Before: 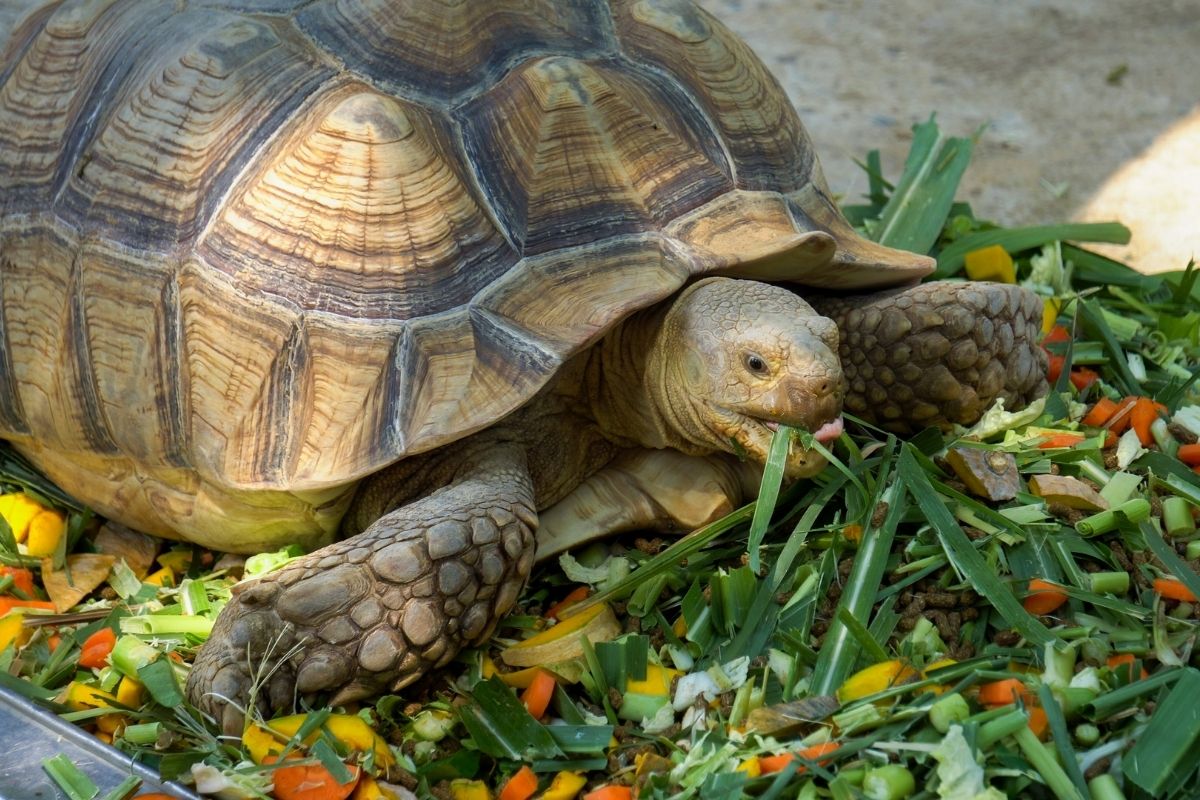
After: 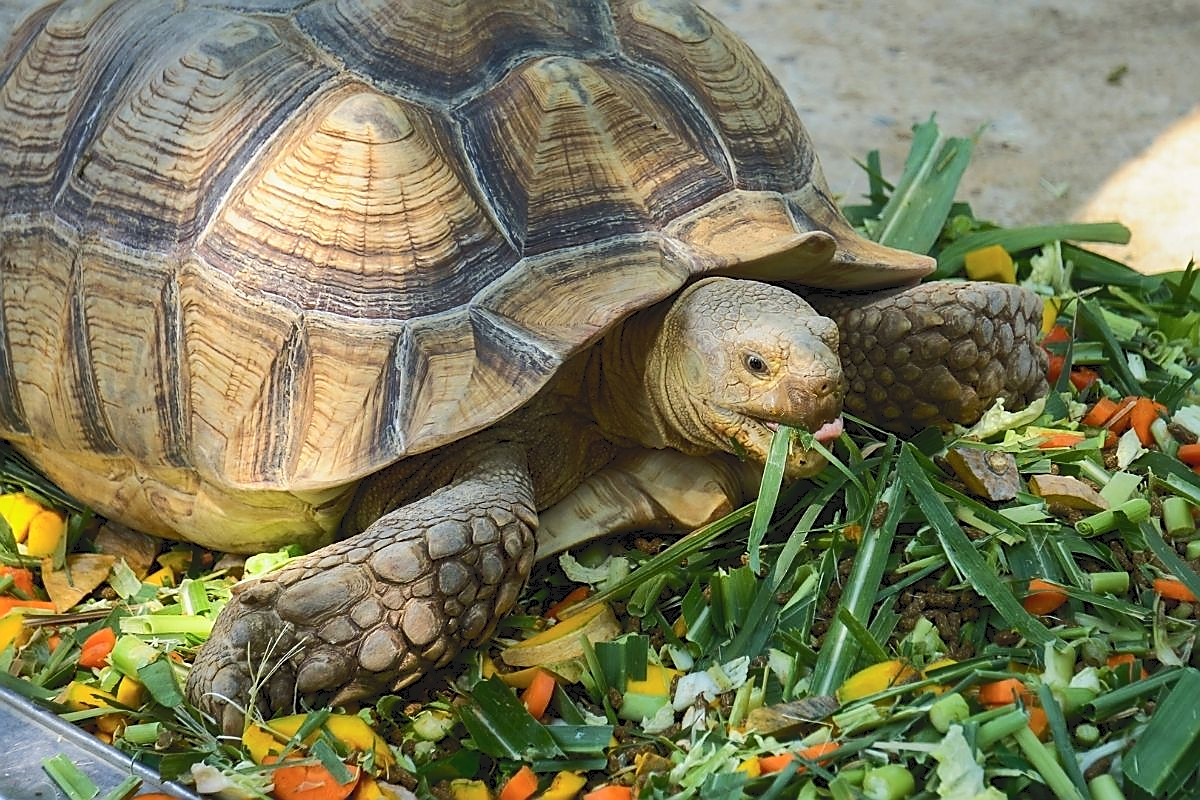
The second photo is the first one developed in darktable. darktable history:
tone curve: curves: ch0 [(0, 0) (0.003, 0.1) (0.011, 0.101) (0.025, 0.11) (0.044, 0.126) (0.069, 0.14) (0.1, 0.158) (0.136, 0.18) (0.177, 0.206) (0.224, 0.243) (0.277, 0.293) (0.335, 0.36) (0.399, 0.446) (0.468, 0.537) (0.543, 0.618) (0.623, 0.694) (0.709, 0.763) (0.801, 0.836) (0.898, 0.908) (1, 1)], color space Lab, independent channels, preserve colors none
sharpen: radius 1.425, amount 1.238, threshold 0.714
